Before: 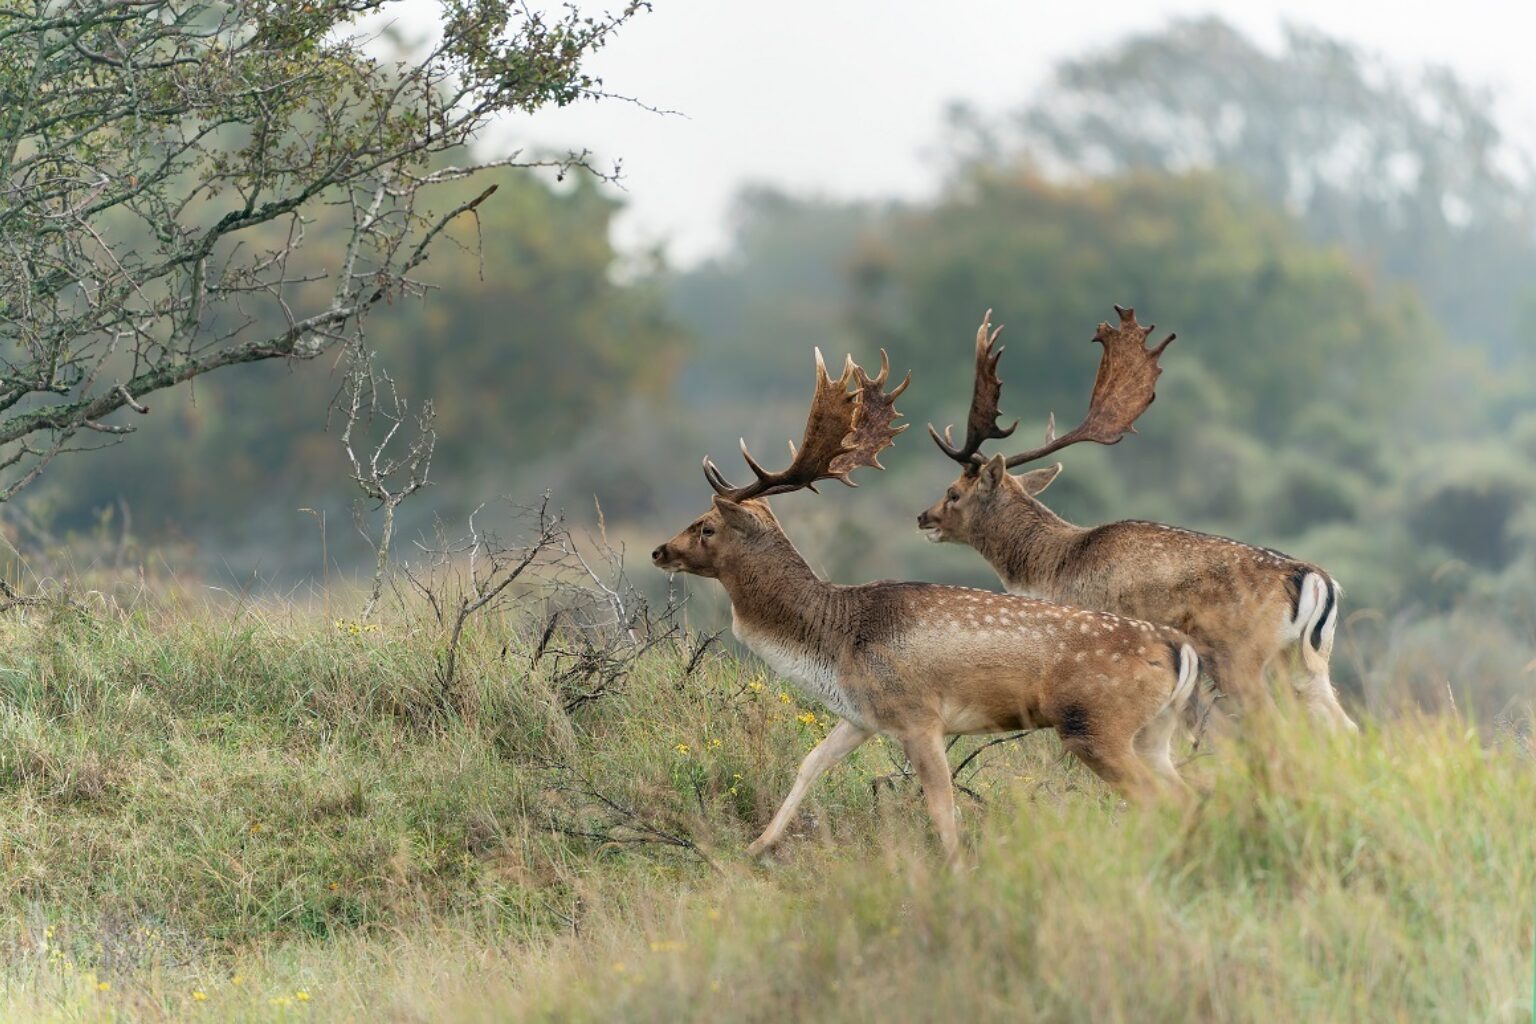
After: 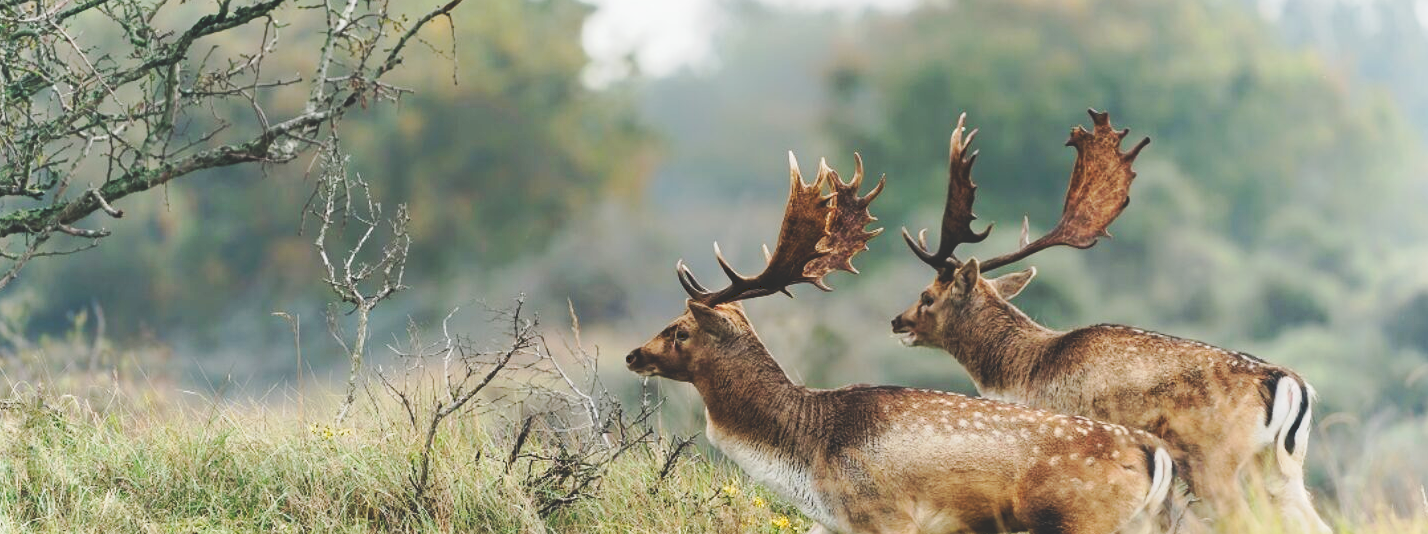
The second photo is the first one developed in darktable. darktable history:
shadows and highlights: shadows 0, highlights 40
tone curve: curves: ch0 [(0, 0) (0.003, 0.174) (0.011, 0.178) (0.025, 0.182) (0.044, 0.185) (0.069, 0.191) (0.1, 0.194) (0.136, 0.199) (0.177, 0.219) (0.224, 0.246) (0.277, 0.284) (0.335, 0.35) (0.399, 0.43) (0.468, 0.539) (0.543, 0.637) (0.623, 0.711) (0.709, 0.799) (0.801, 0.865) (0.898, 0.914) (1, 1)], preserve colors none
crop: left 1.744%, top 19.225%, right 5.069%, bottom 28.357%
